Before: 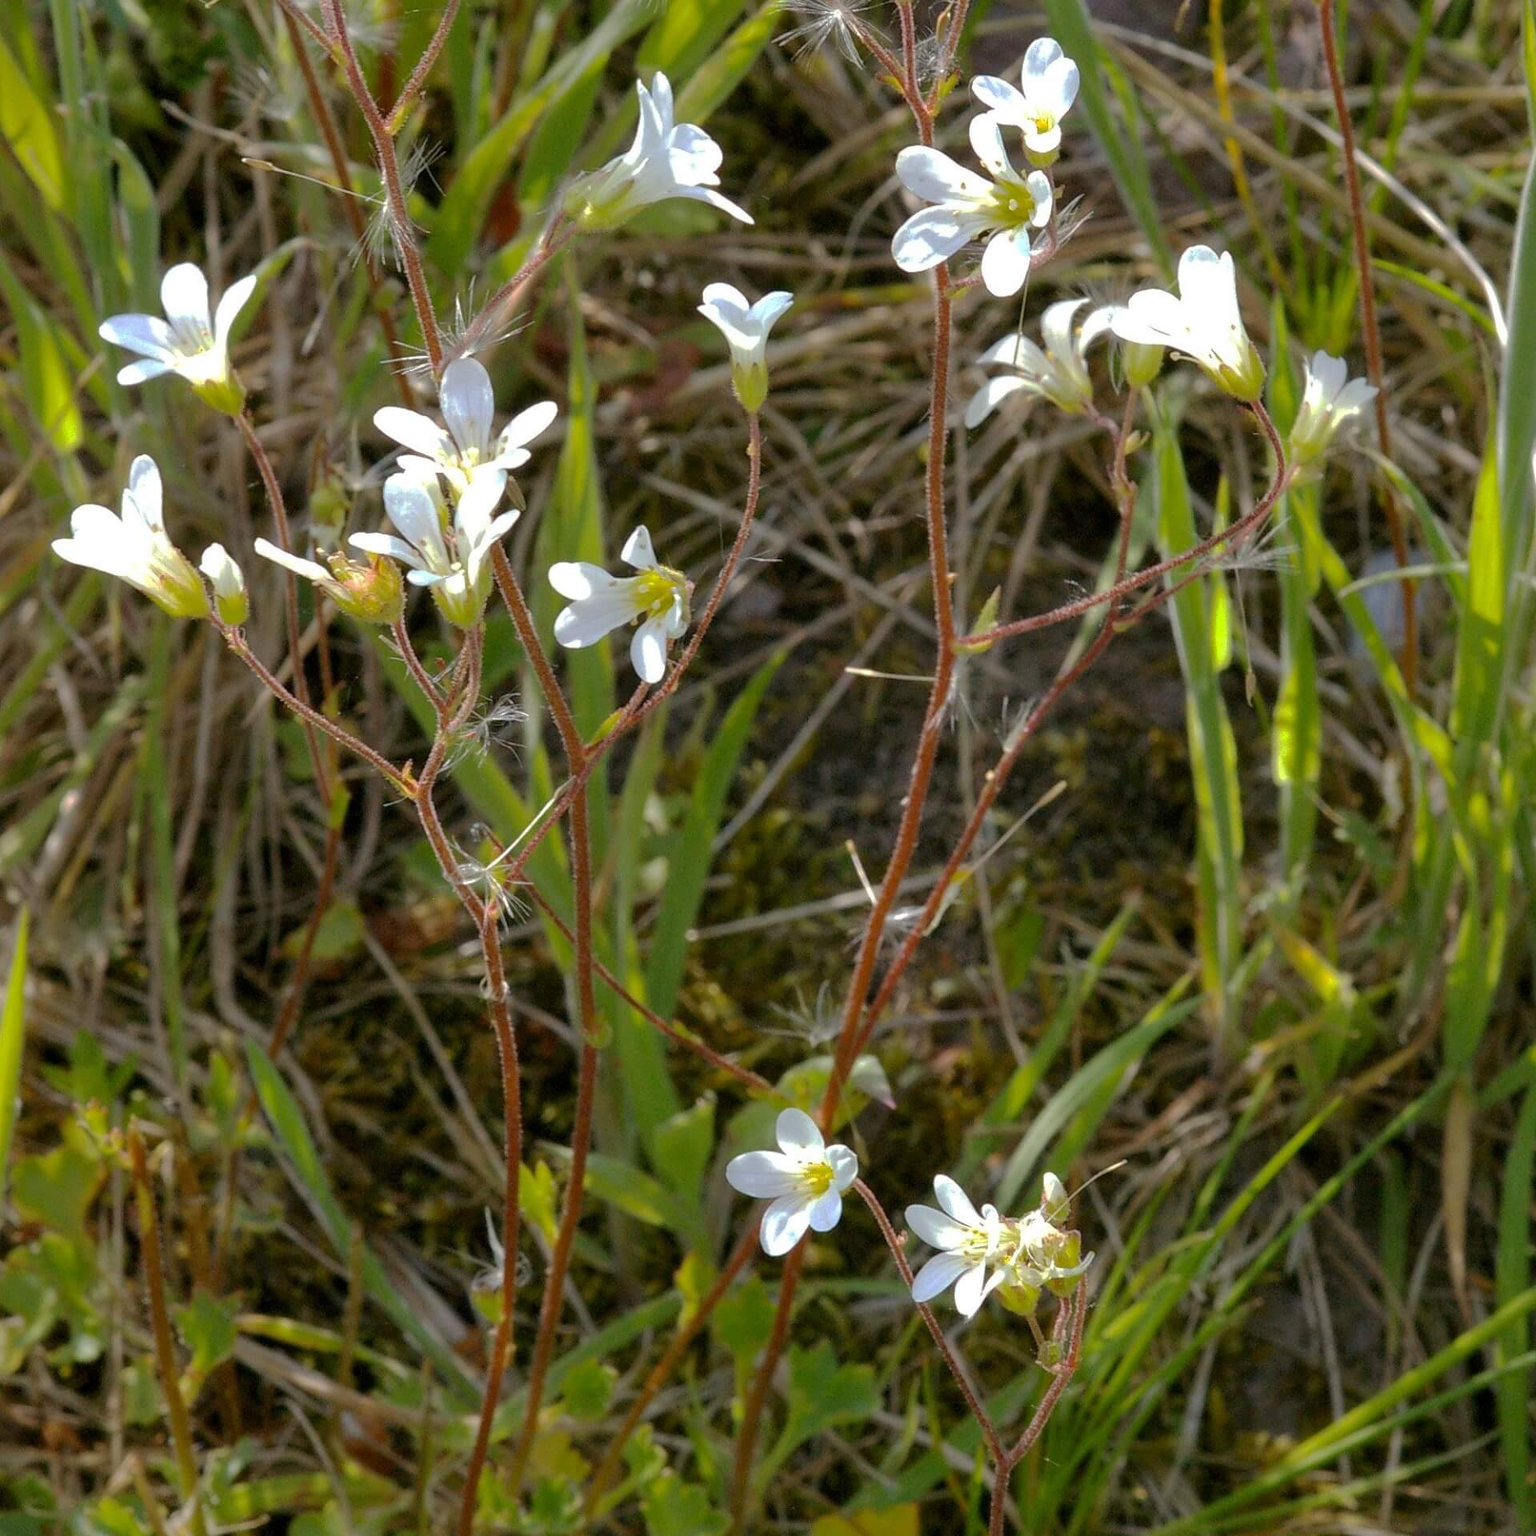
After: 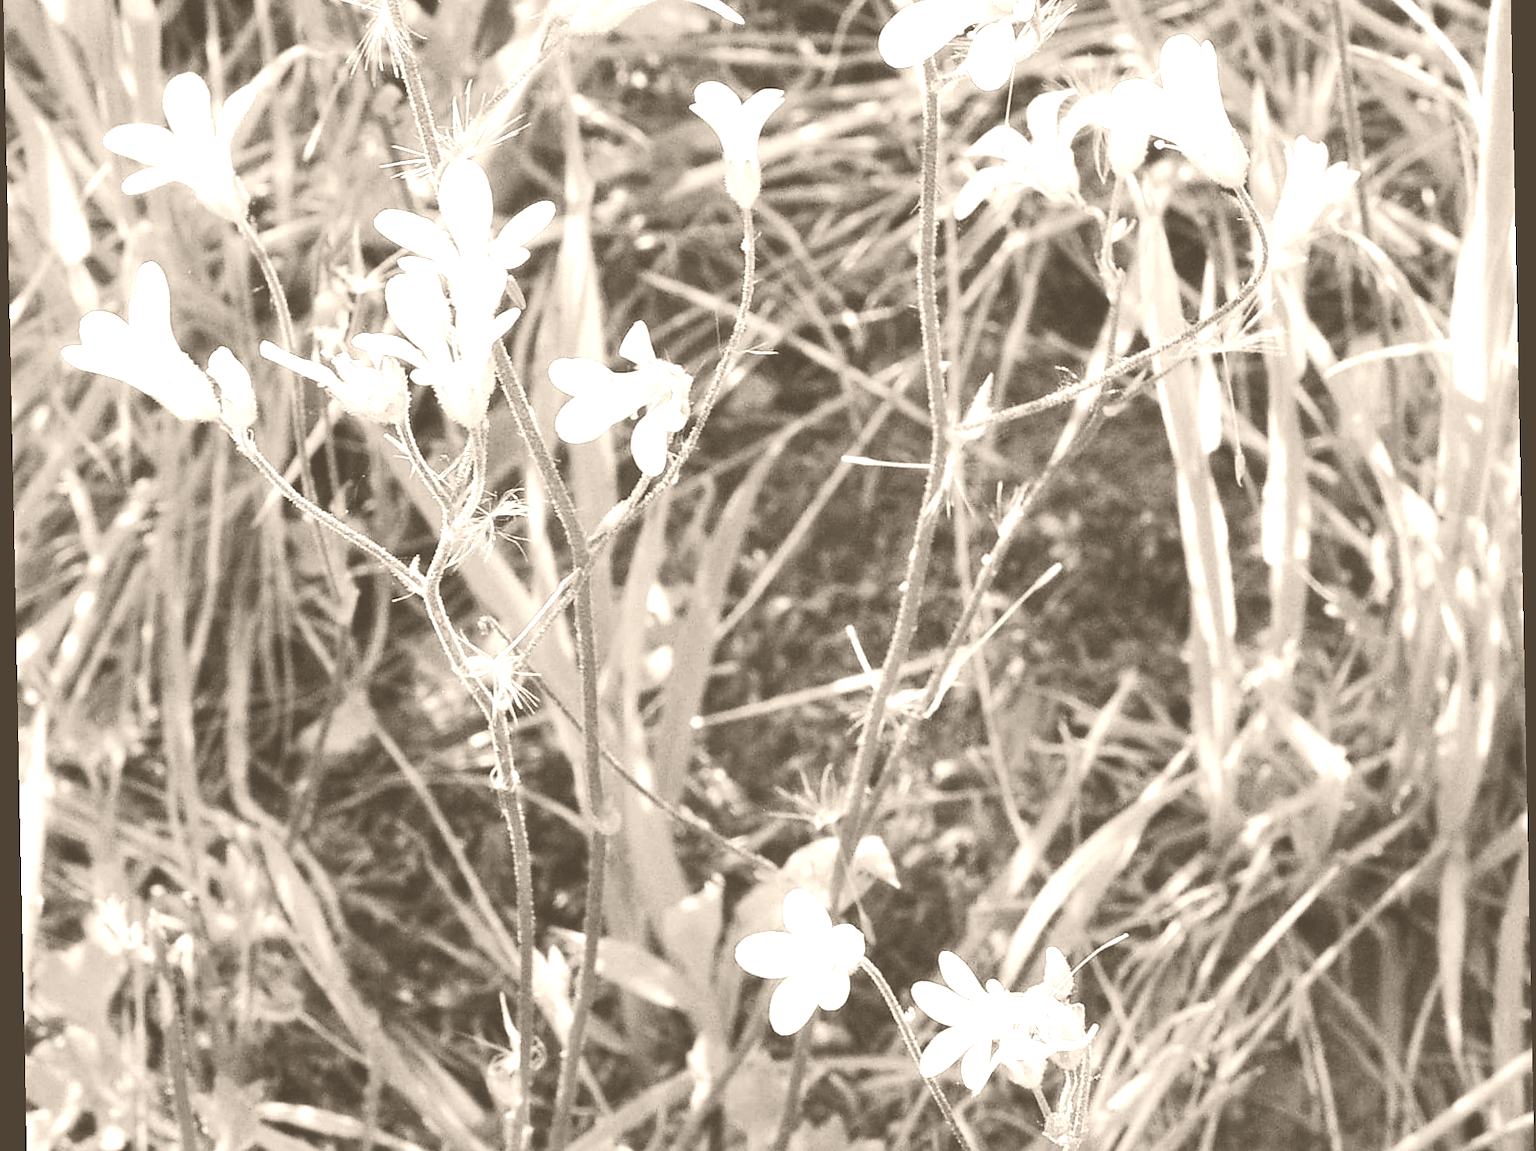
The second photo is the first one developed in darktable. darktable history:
colorize: hue 34.49°, saturation 35.33%, source mix 100%, version 1
crop: top 13.819%, bottom 11.169%
sharpen: amount 0.2
rotate and perspective: rotation -1.17°, automatic cropping off
base curve: curves: ch0 [(0, 0) (0.028, 0.03) (0.121, 0.232) (0.46, 0.748) (0.859, 0.968) (1, 1)], preserve colors none
